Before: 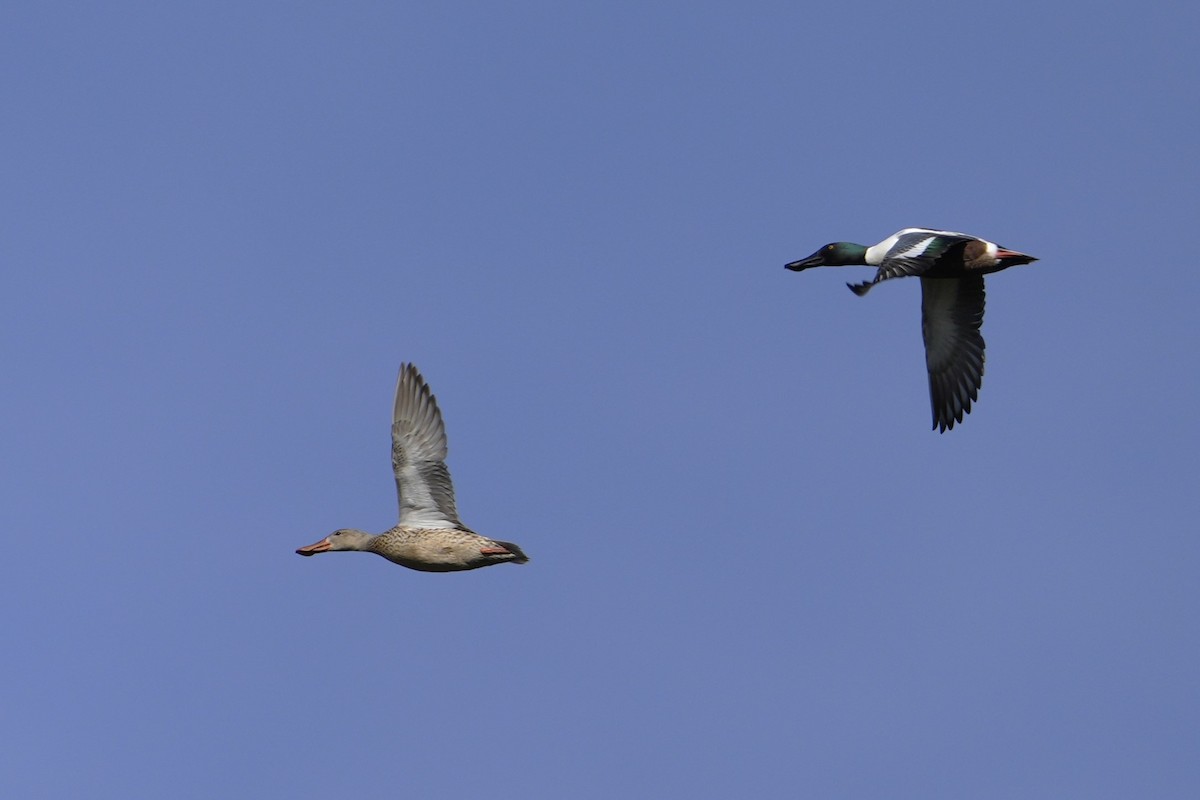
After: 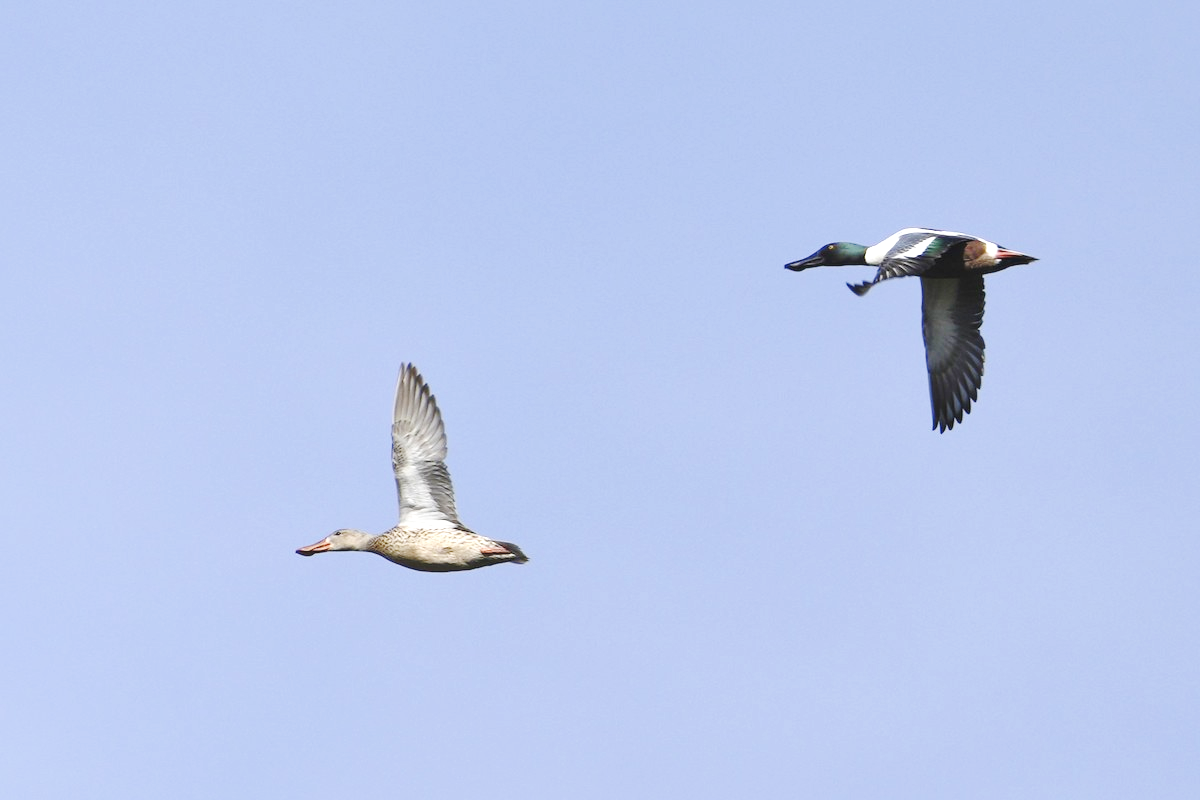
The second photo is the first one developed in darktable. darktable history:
base curve: curves: ch0 [(0, 0.007) (0.028, 0.063) (0.121, 0.311) (0.46, 0.743) (0.859, 0.957) (1, 1)], preserve colors none
local contrast: mode bilateral grid, contrast 21, coarseness 50, detail 141%, midtone range 0.2
exposure: exposure 0.639 EV, compensate highlight preservation false
